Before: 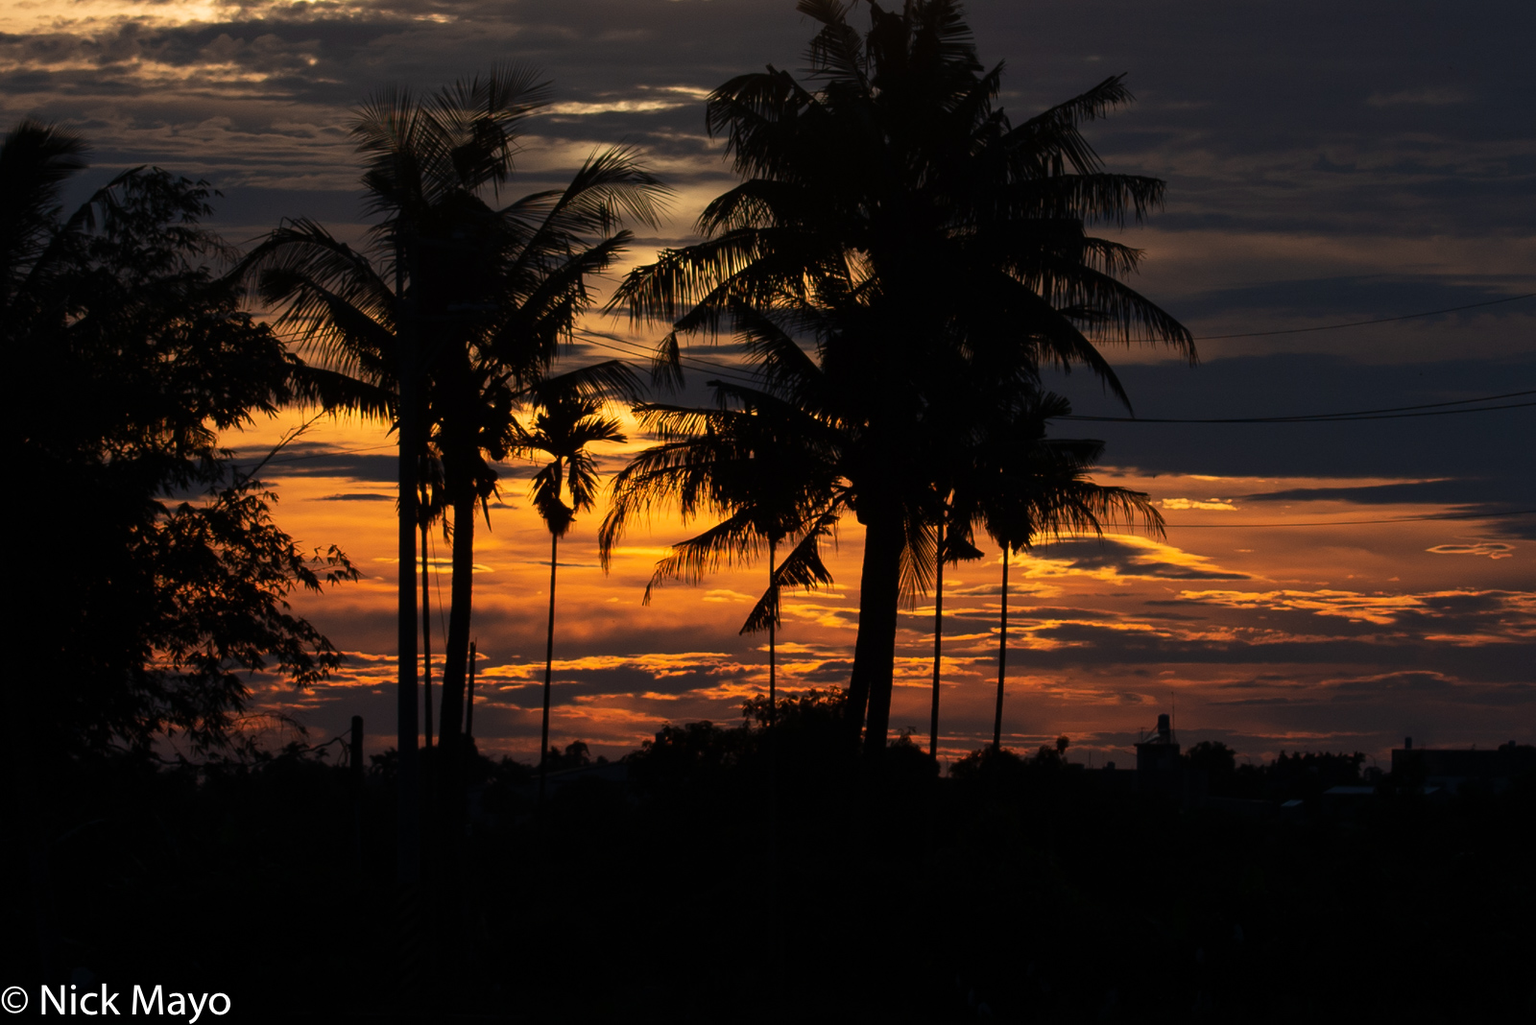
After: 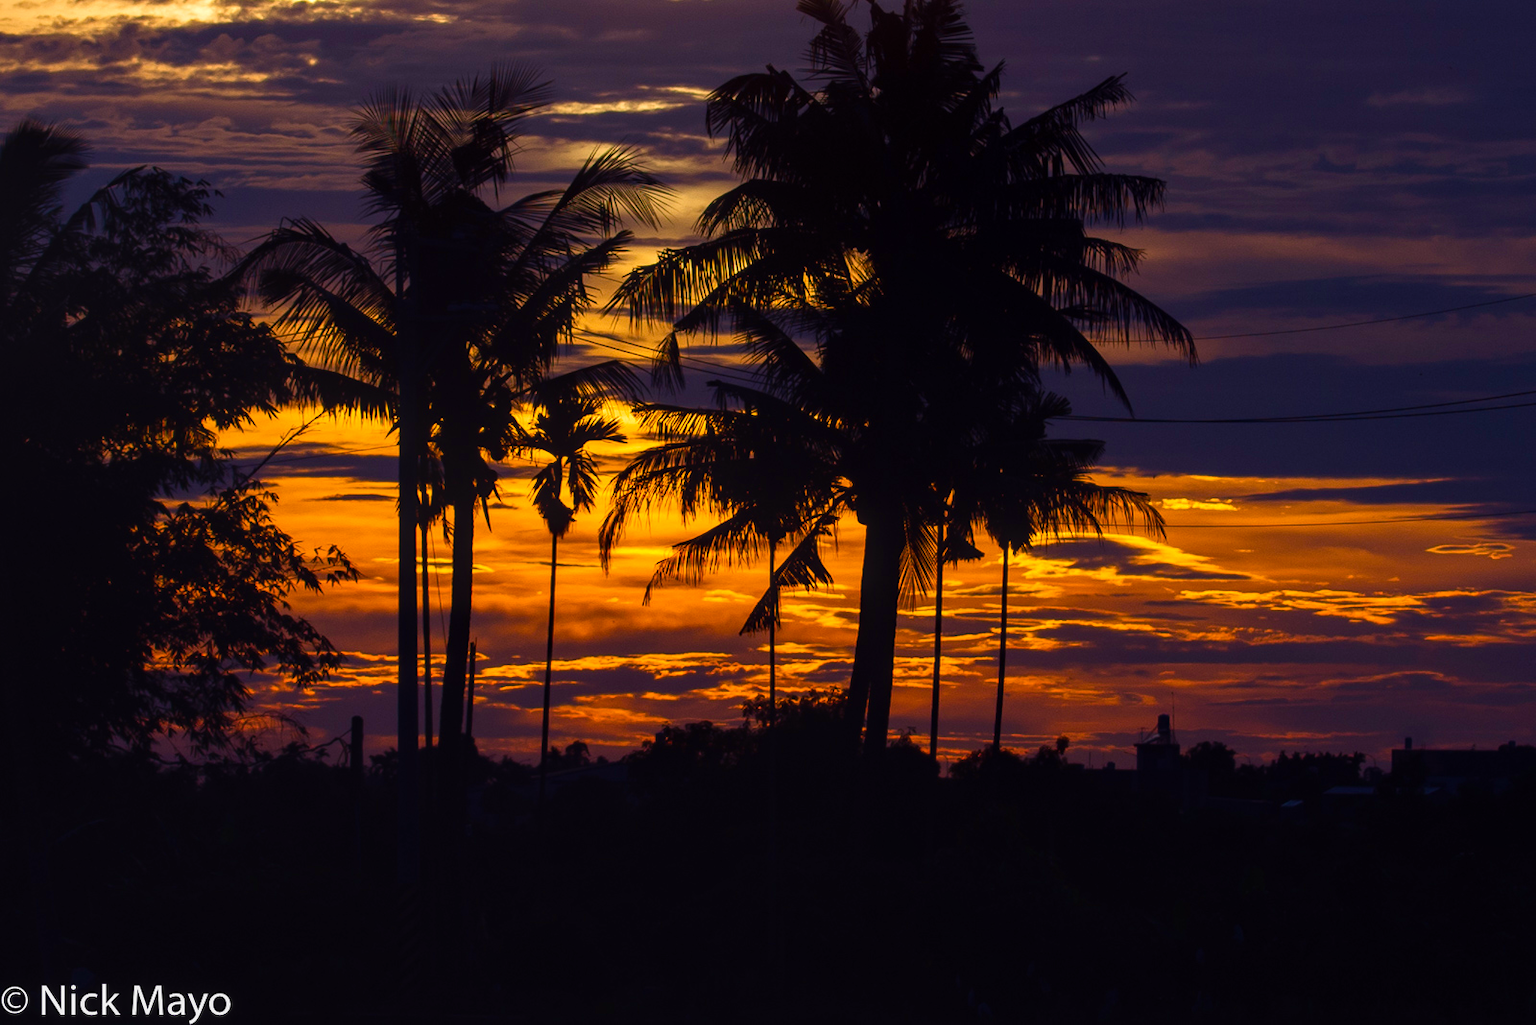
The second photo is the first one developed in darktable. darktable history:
color balance rgb: shadows lift › luminance -21.323%, shadows lift › chroma 9.041%, shadows lift › hue 282.92°, highlights gain › luminance 14.702%, global offset › luminance 0.251%, perceptual saturation grading › global saturation 20%, perceptual saturation grading › highlights -24.922%, perceptual saturation grading › shadows 25.22%, global vibrance 45.823%
velvia: on, module defaults
local contrast: on, module defaults
